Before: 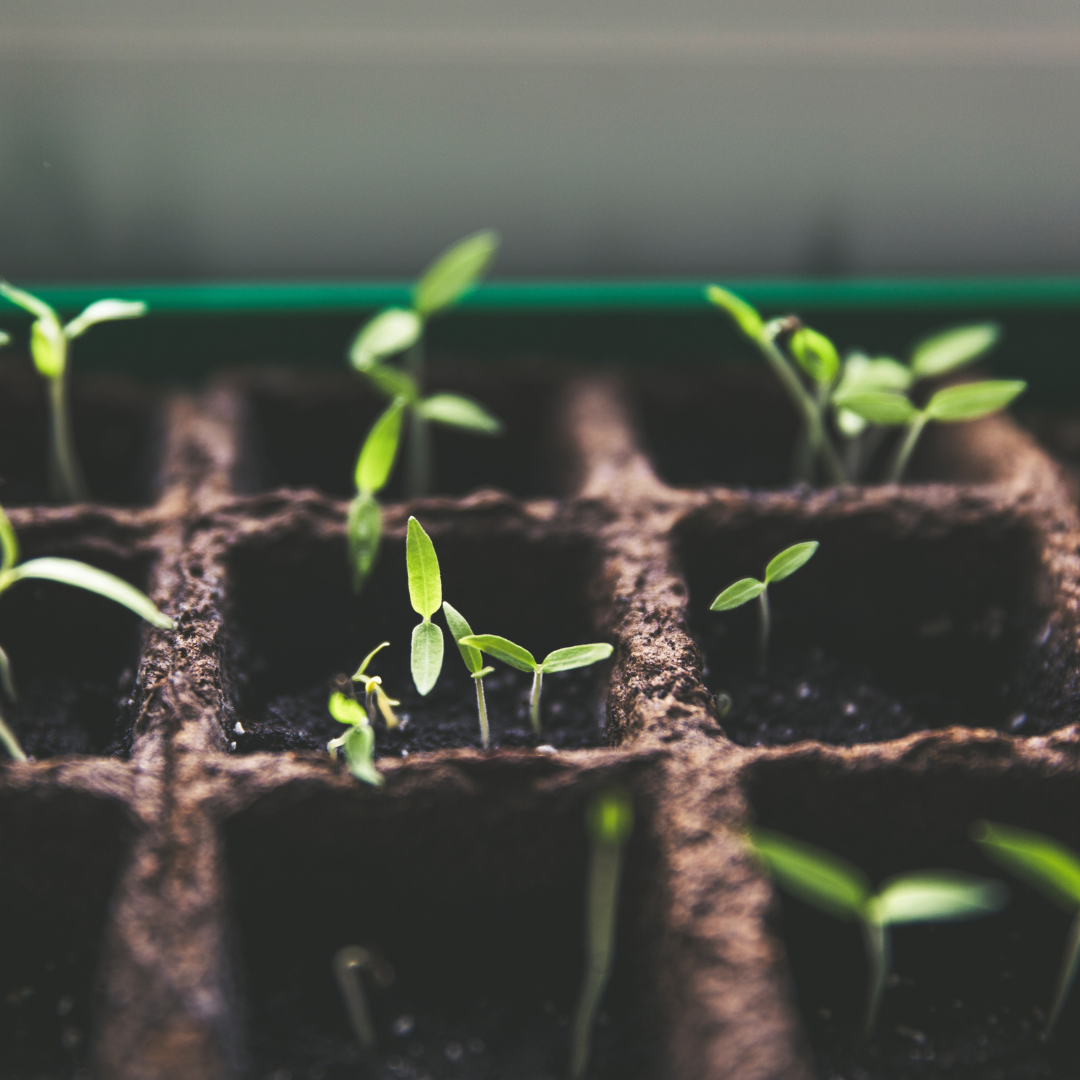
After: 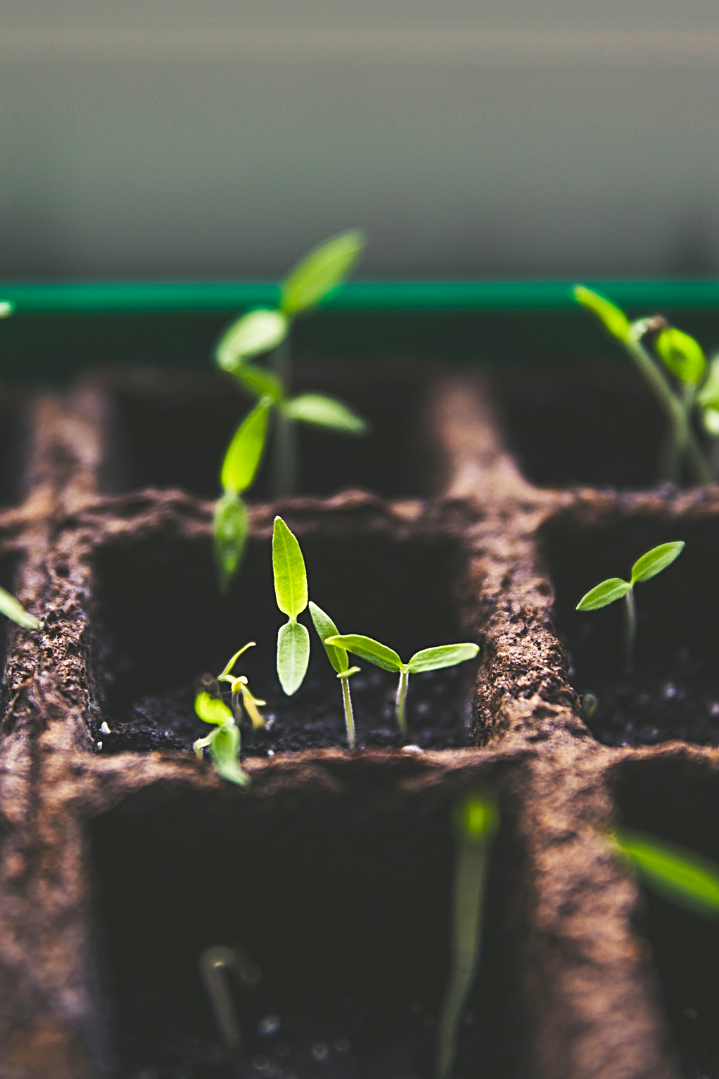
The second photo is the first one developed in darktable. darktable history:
color balance rgb: perceptual saturation grading › global saturation 30.526%
sharpen: on, module defaults
crop and rotate: left 12.432%, right 20.955%
